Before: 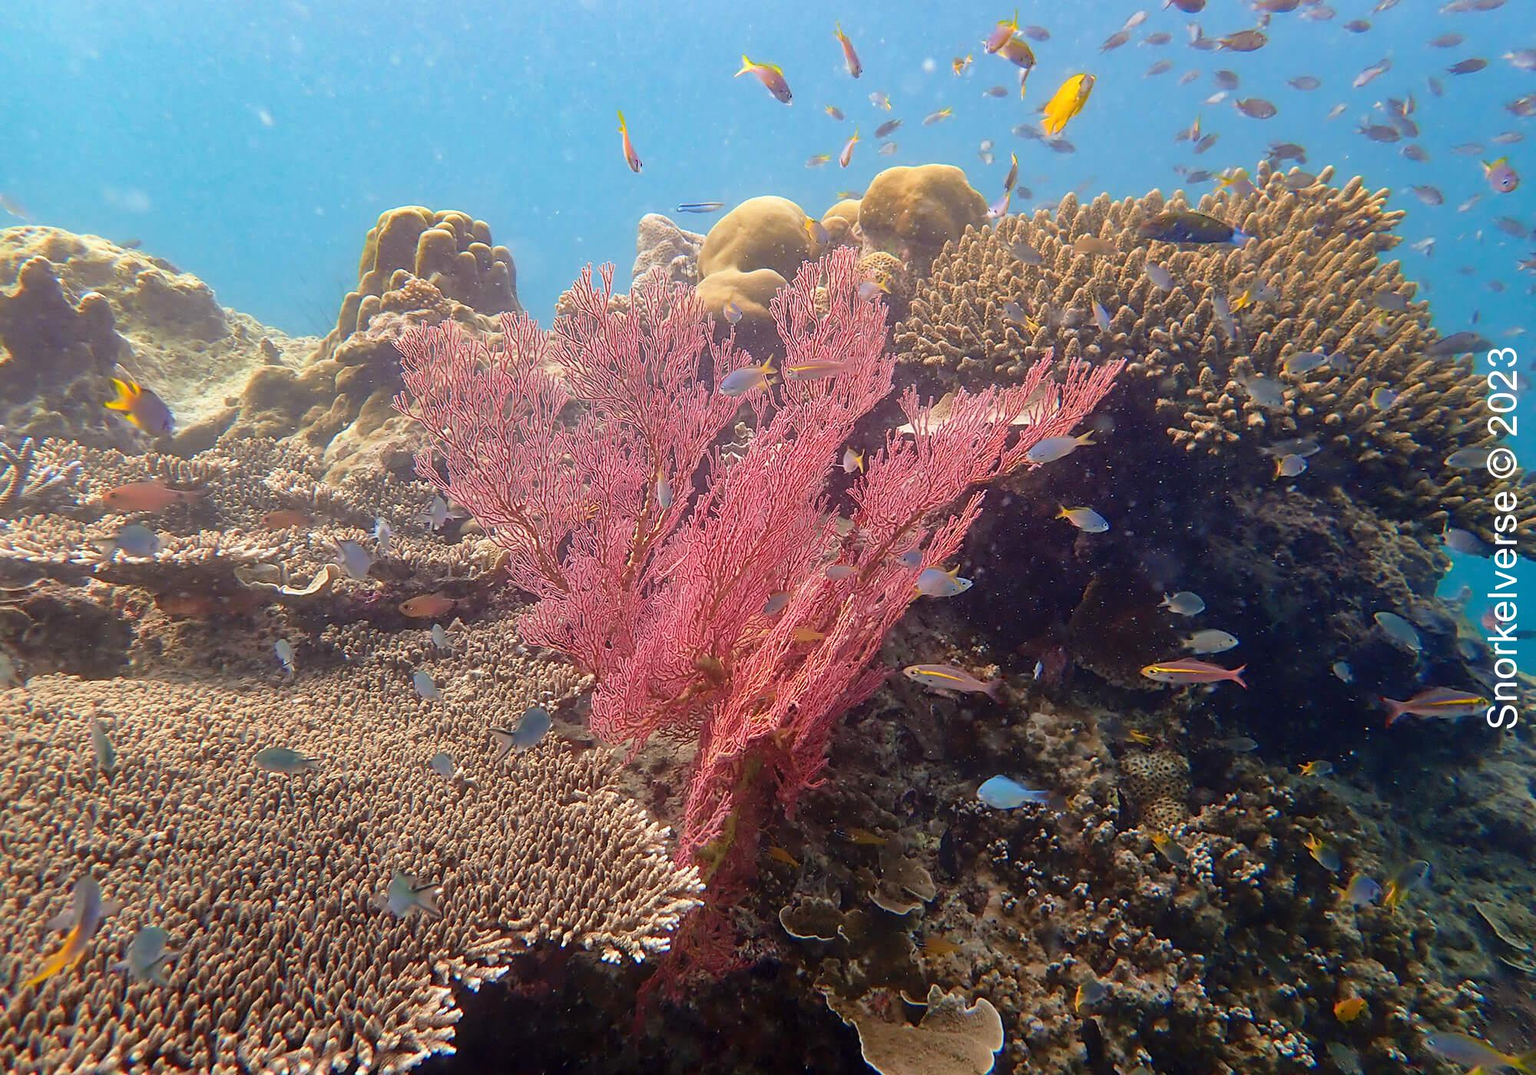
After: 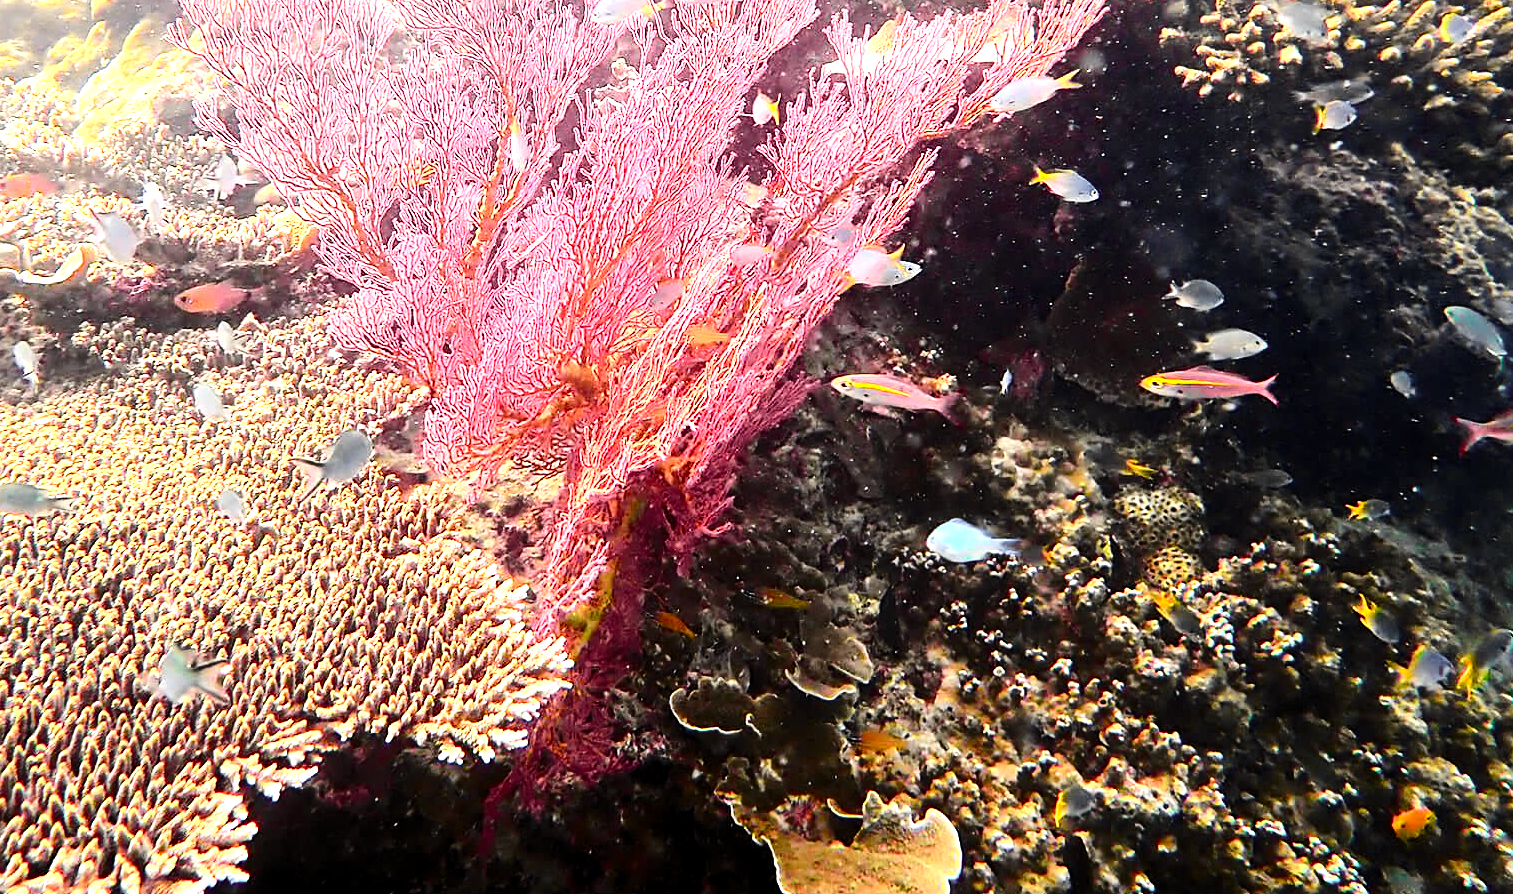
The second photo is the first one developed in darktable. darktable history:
color zones: curves: ch1 [(0.25, 0.61) (0.75, 0.248)]
crop and rotate: left 17.299%, top 35.115%, right 7.015%, bottom 1.024%
tone curve: curves: ch0 [(0.014, 0) (0.13, 0.09) (0.227, 0.211) (0.33, 0.395) (0.494, 0.615) (0.662, 0.76) (0.795, 0.846) (1, 0.969)]; ch1 [(0, 0) (0.366, 0.367) (0.447, 0.416) (0.473, 0.484) (0.504, 0.502) (0.525, 0.518) (0.564, 0.601) (0.634, 0.66) (0.746, 0.804) (1, 1)]; ch2 [(0, 0) (0.333, 0.346) (0.375, 0.375) (0.424, 0.43) (0.476, 0.498) (0.496, 0.505) (0.517, 0.522) (0.548, 0.548) (0.579, 0.618) (0.651, 0.674) (0.688, 0.728) (1, 1)], color space Lab, independent channels, preserve colors none
levels: levels [0.012, 0.367, 0.697]
